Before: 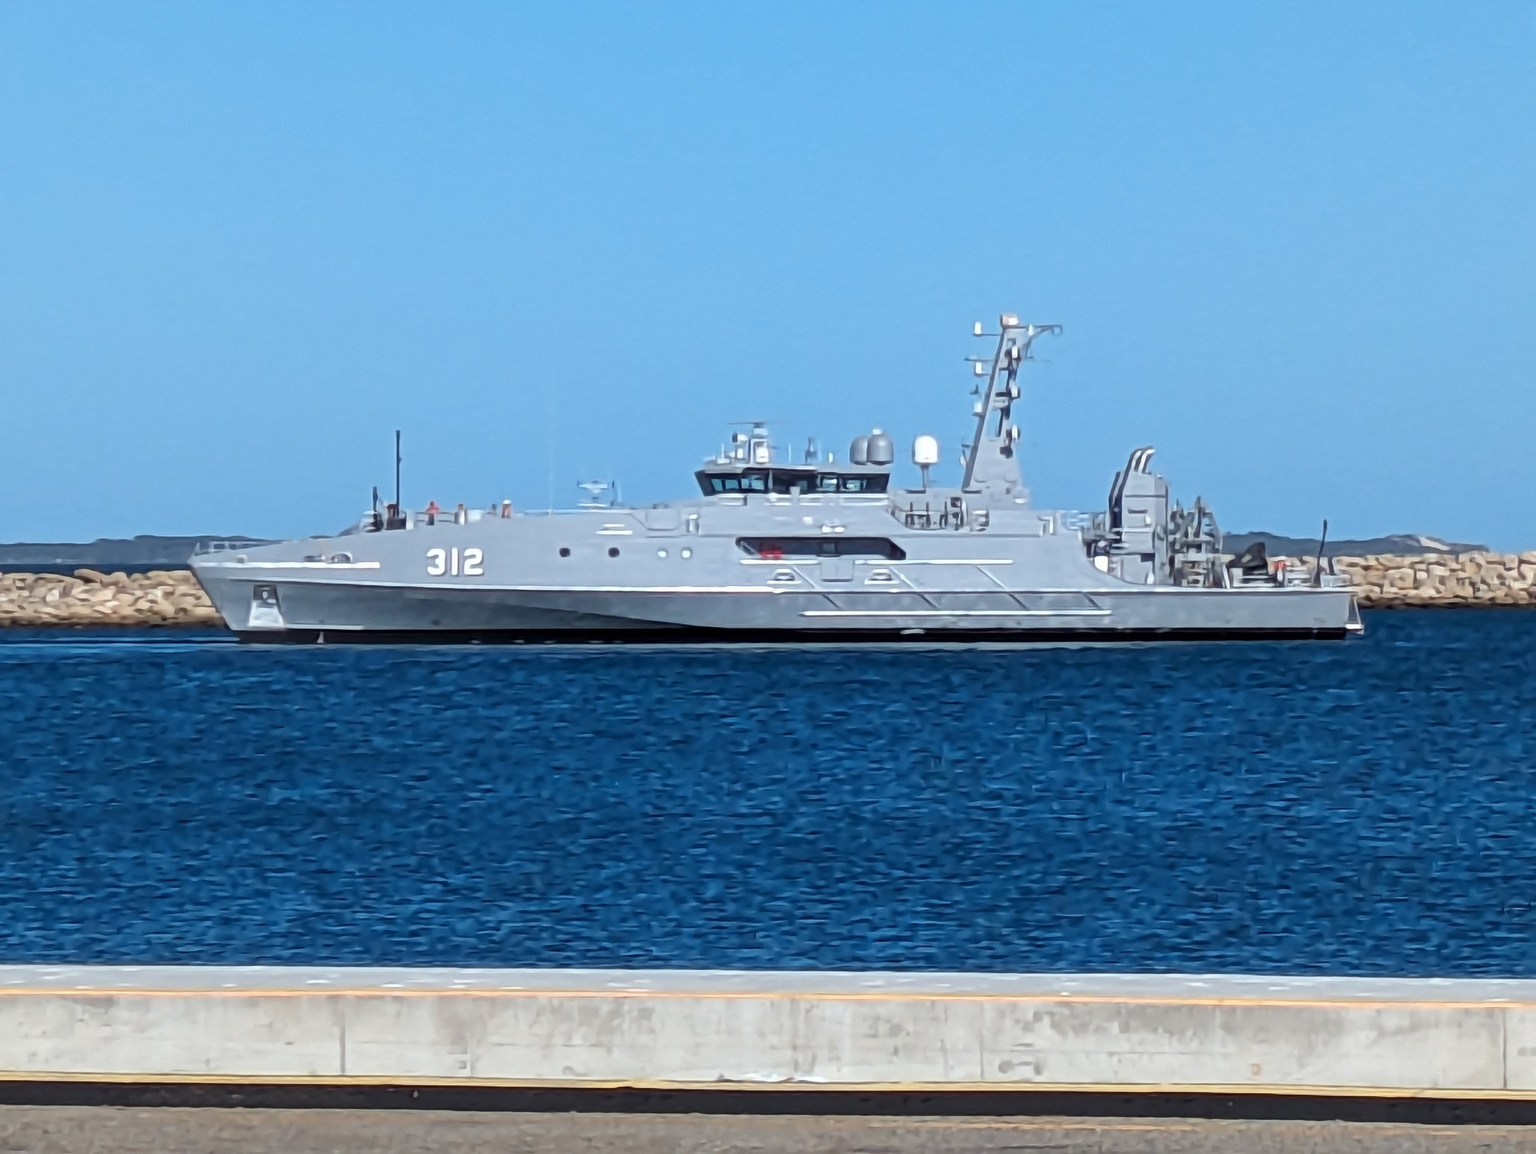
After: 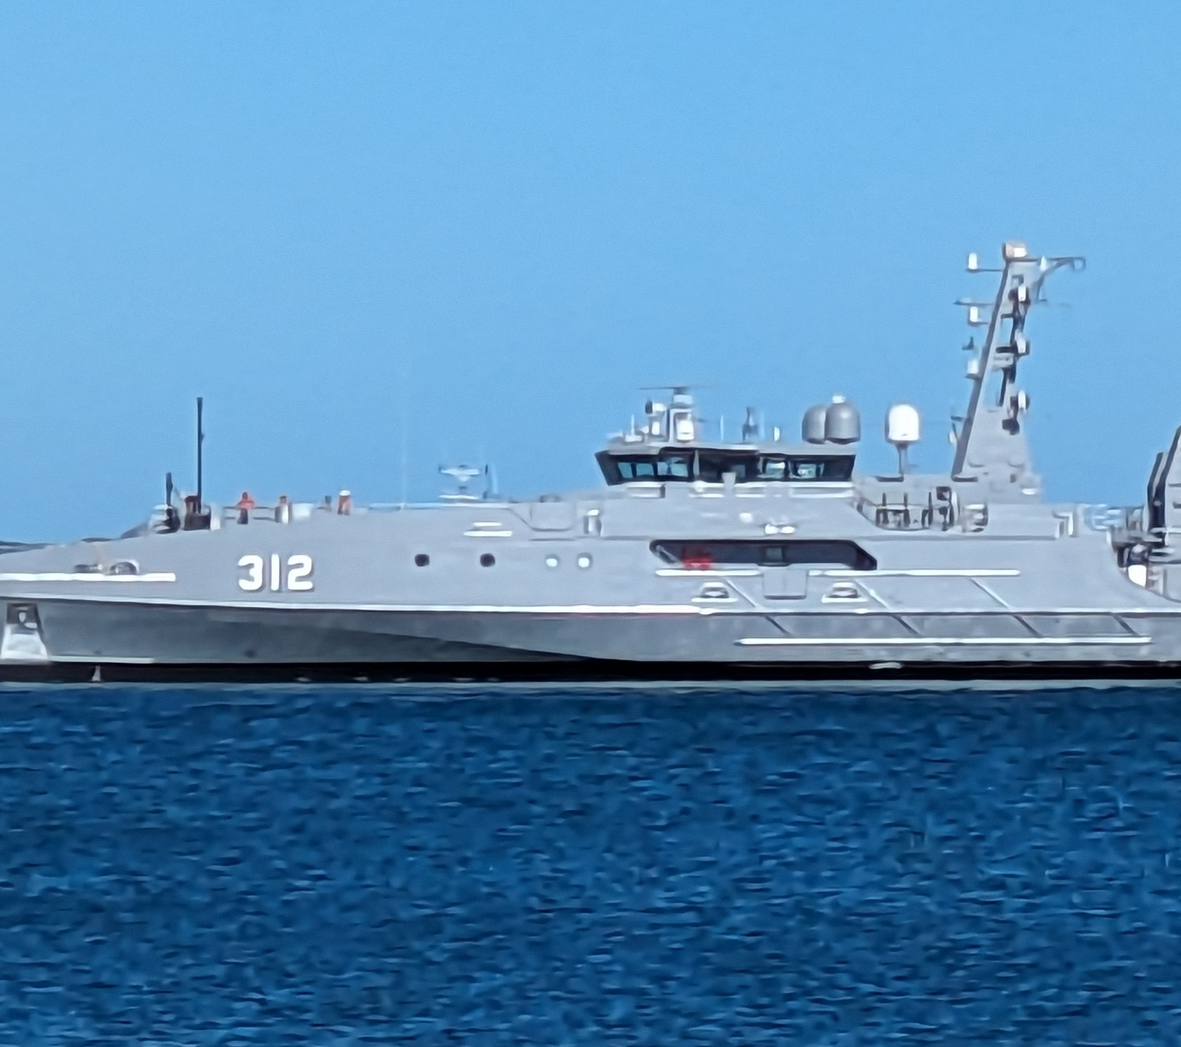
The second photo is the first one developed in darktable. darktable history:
crop: left 16.183%, top 11.492%, right 26.133%, bottom 20.4%
